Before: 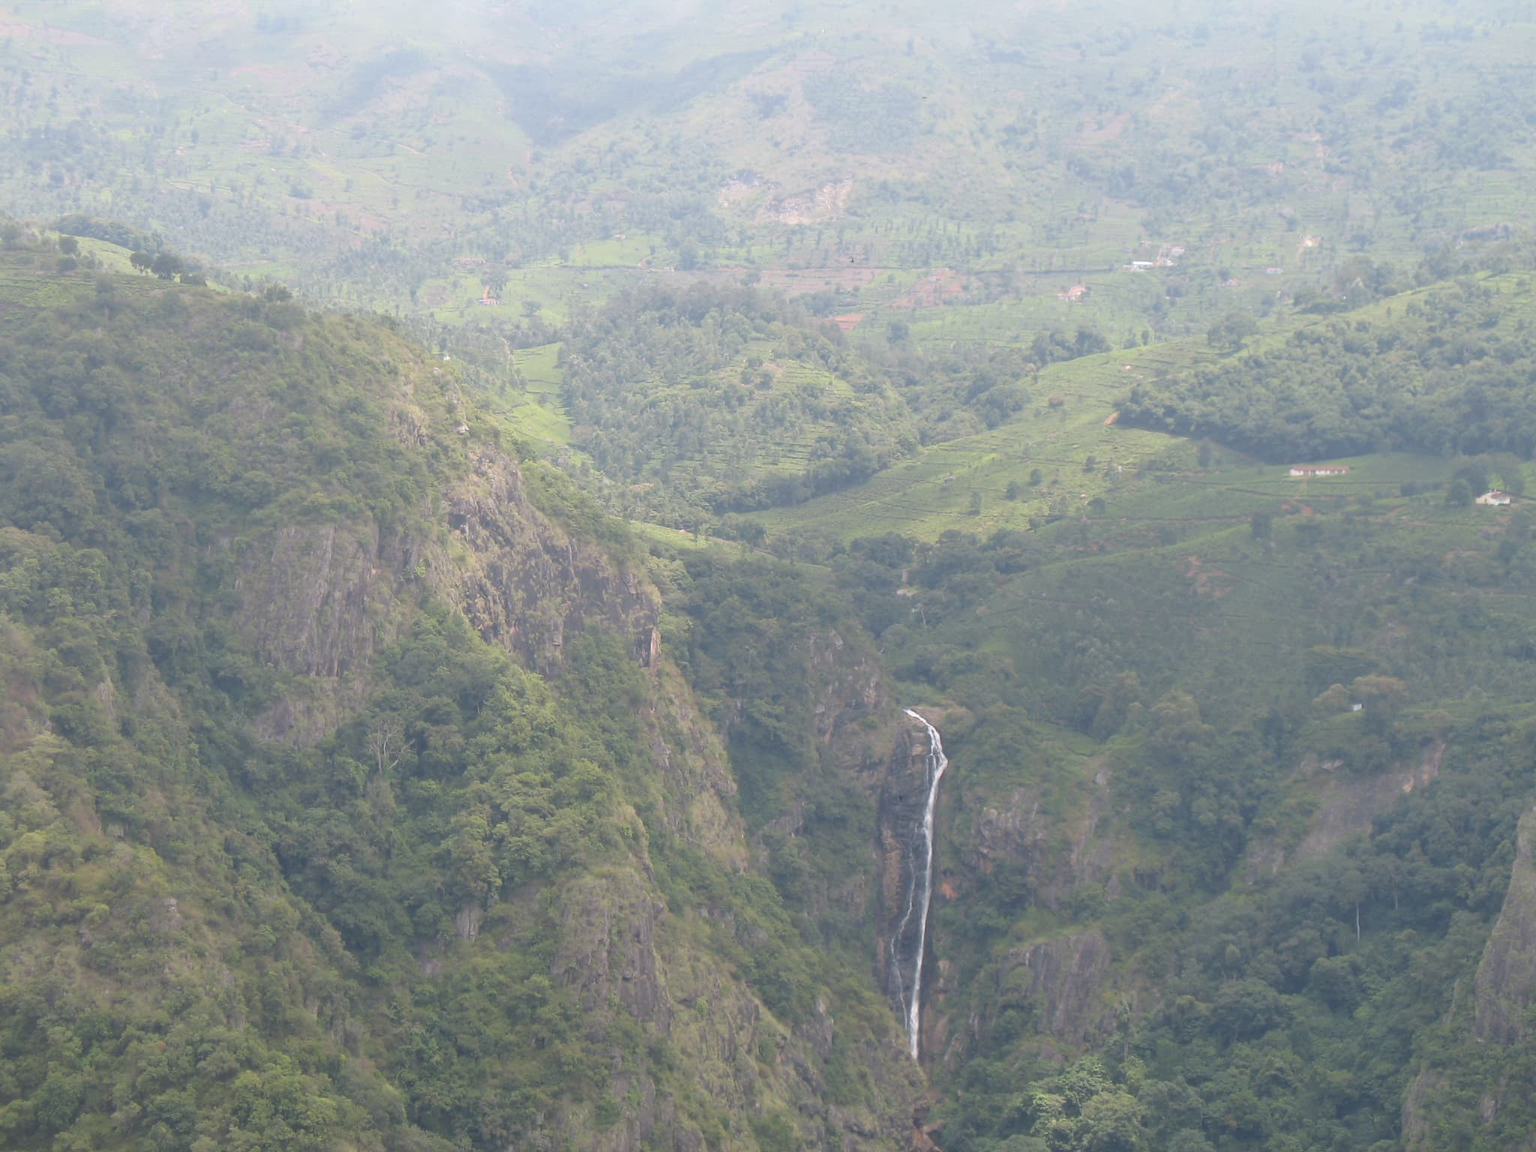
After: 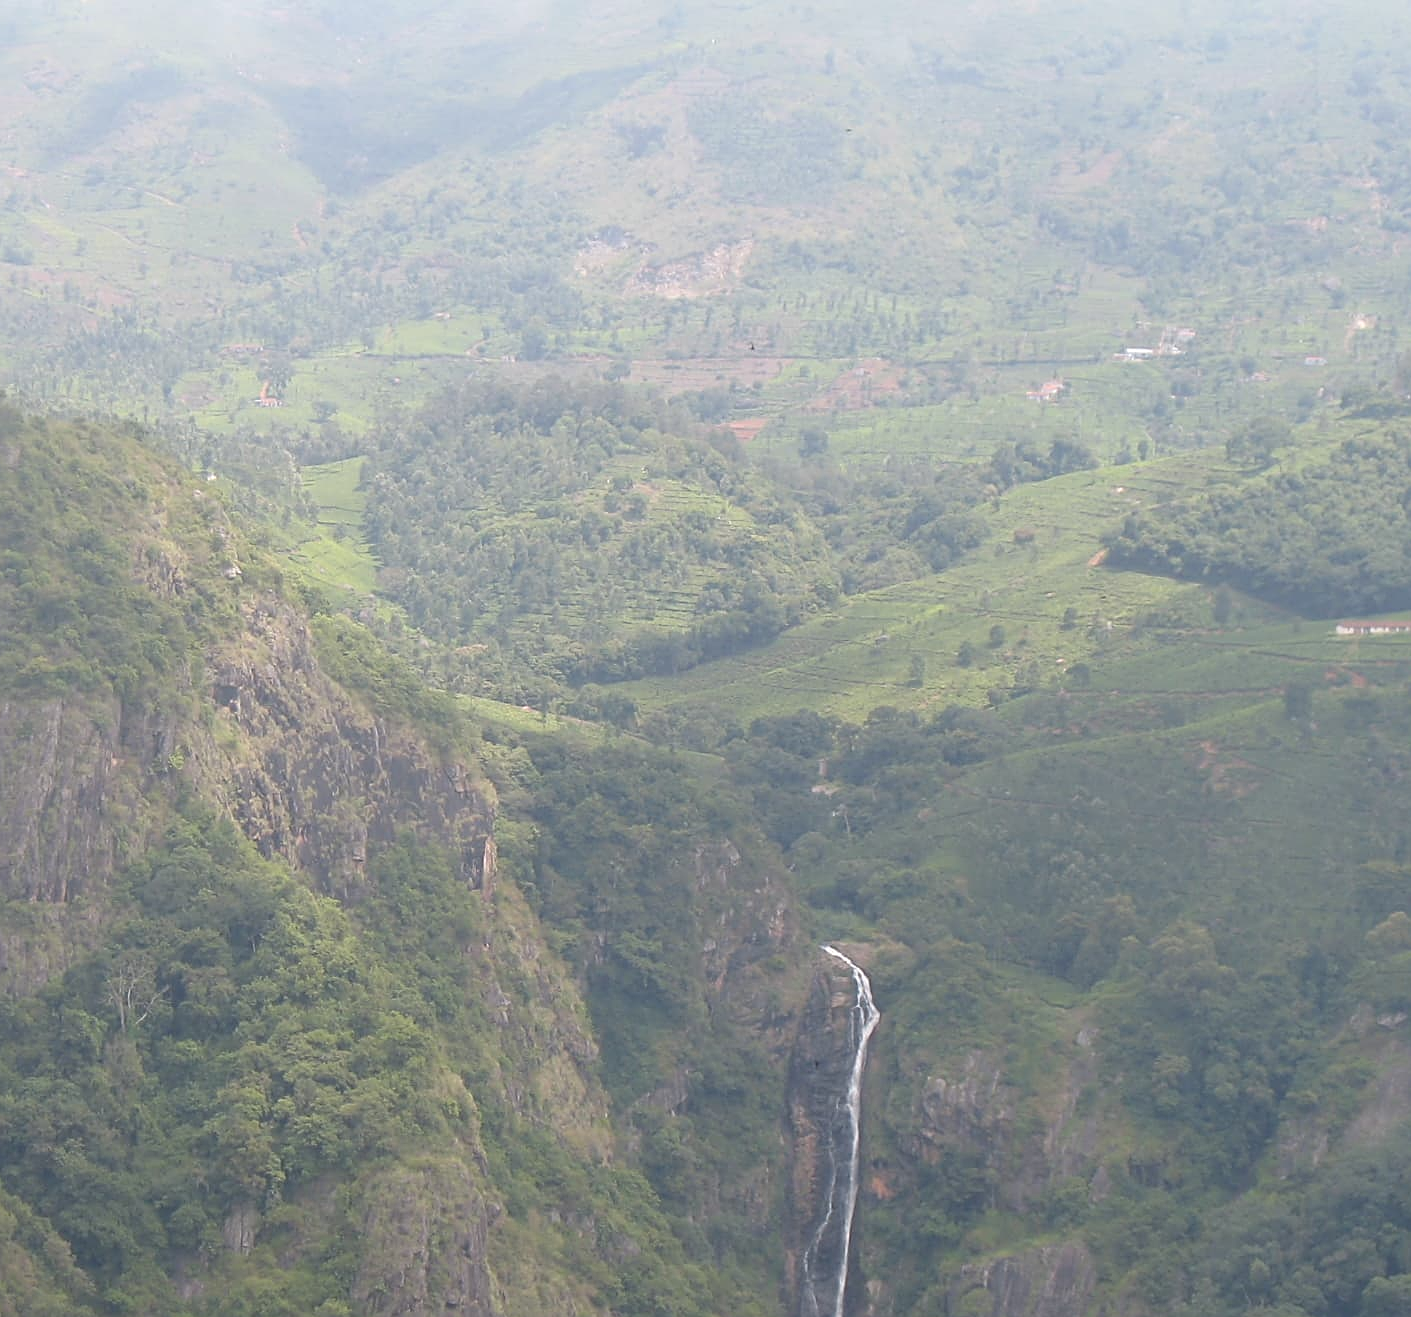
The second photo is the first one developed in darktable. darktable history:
sharpen: on, module defaults
crop: left 18.773%, right 12.289%, bottom 14.239%
